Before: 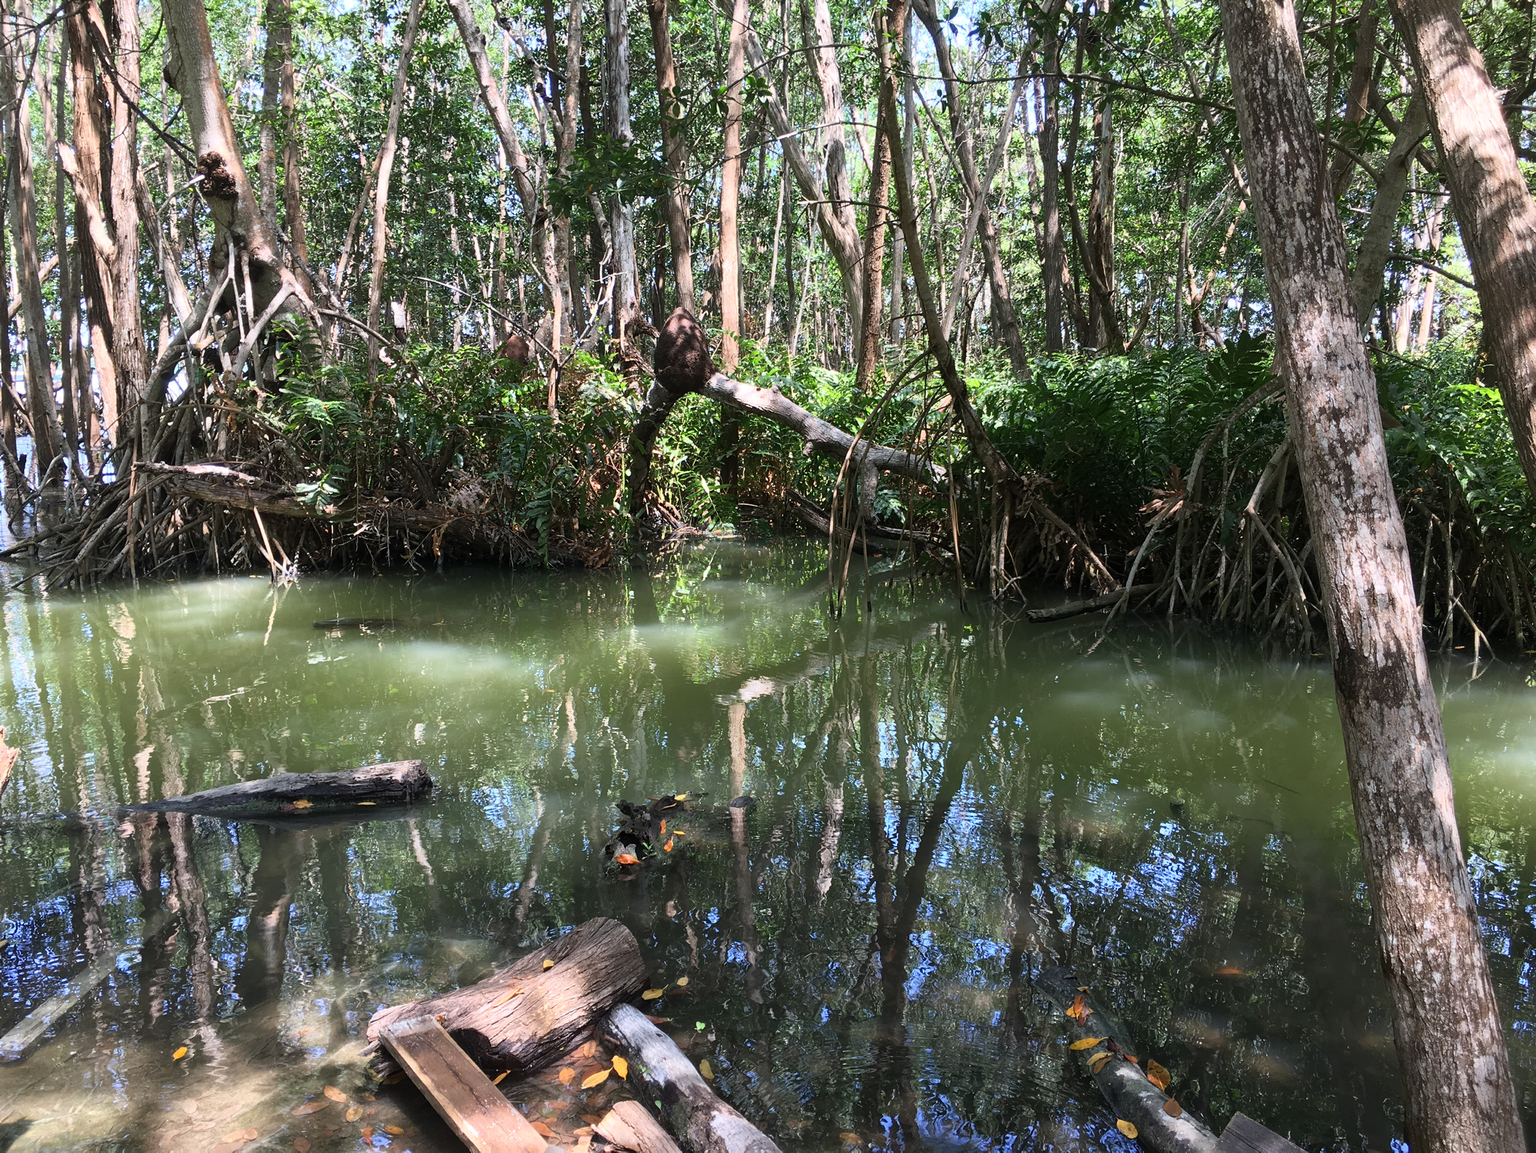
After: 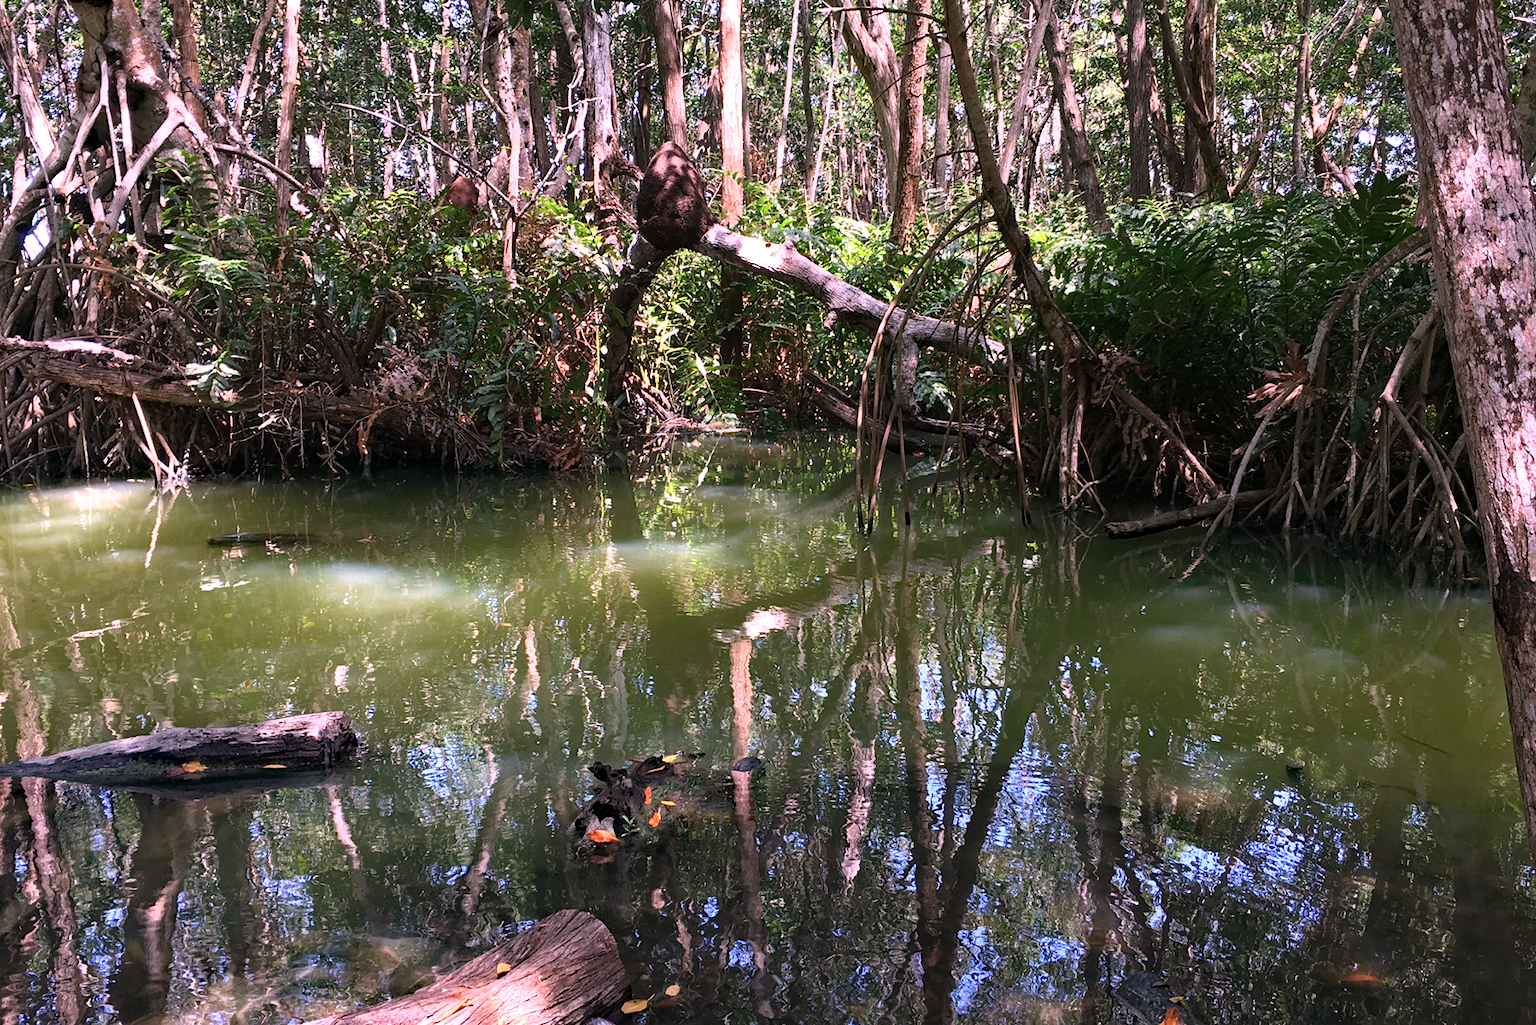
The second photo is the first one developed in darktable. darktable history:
white balance: red 1.188, blue 1.11
crop: left 9.712%, top 16.928%, right 10.845%, bottom 12.332%
haze removal: strength 0.53, distance 0.925, compatibility mode true, adaptive false
